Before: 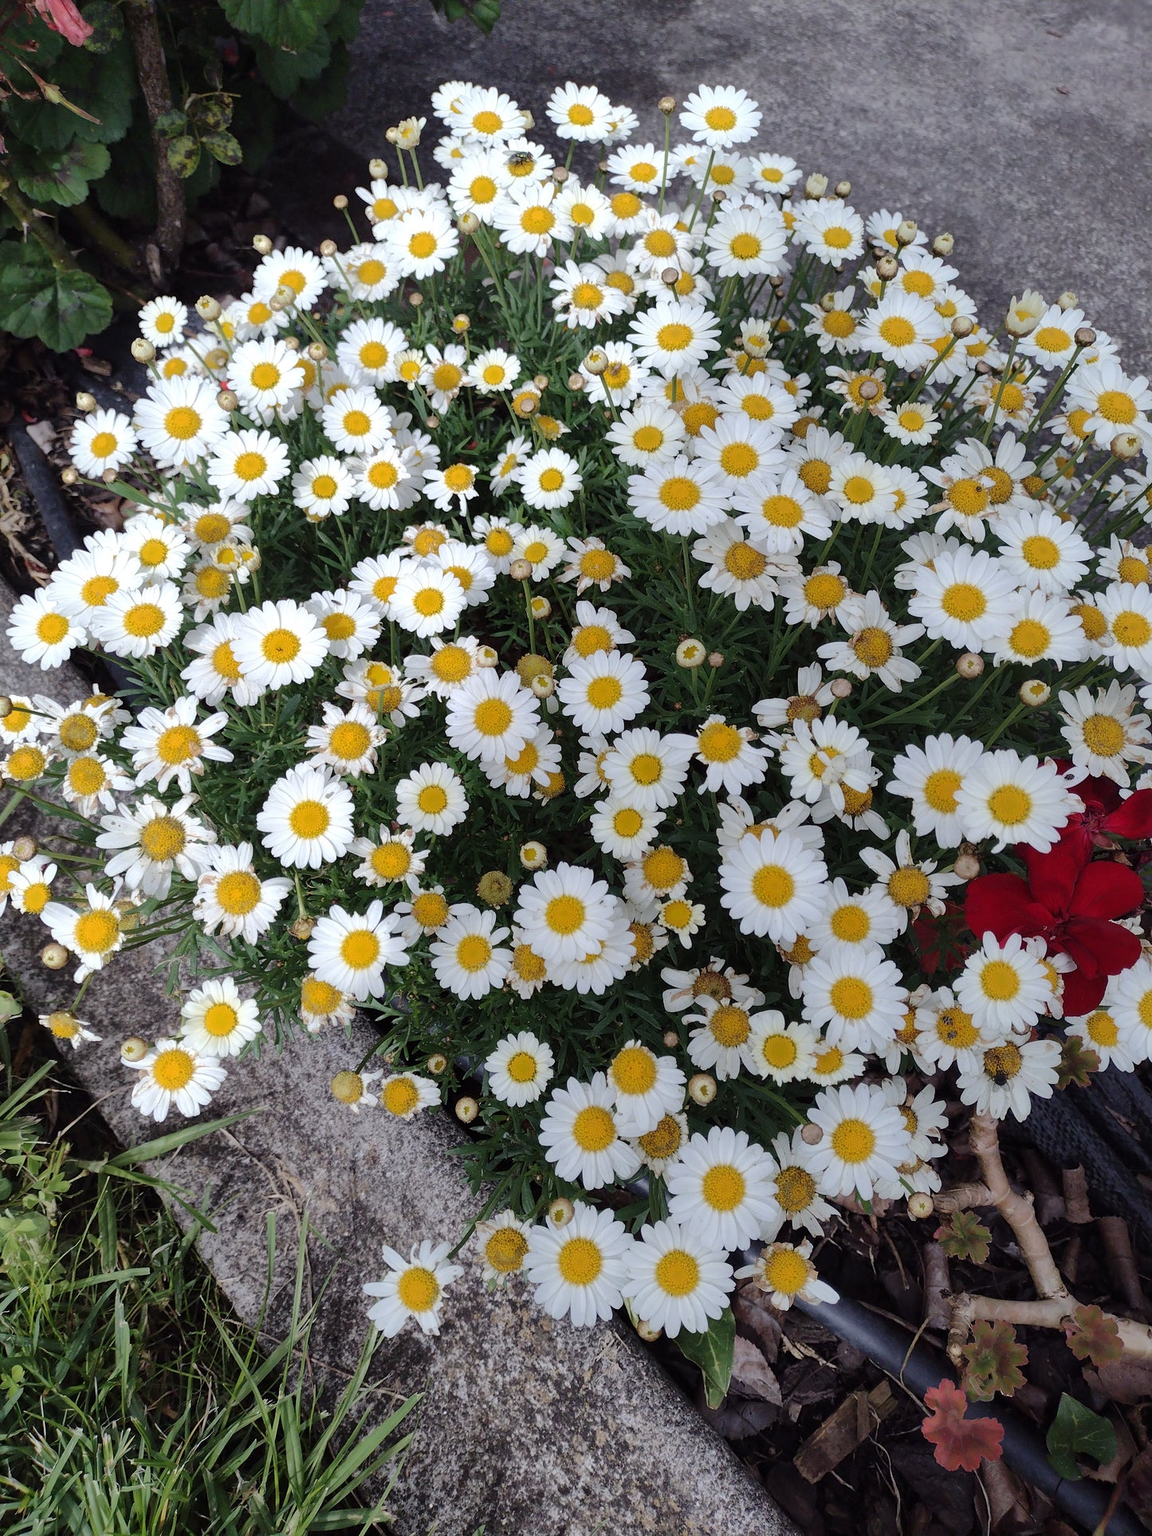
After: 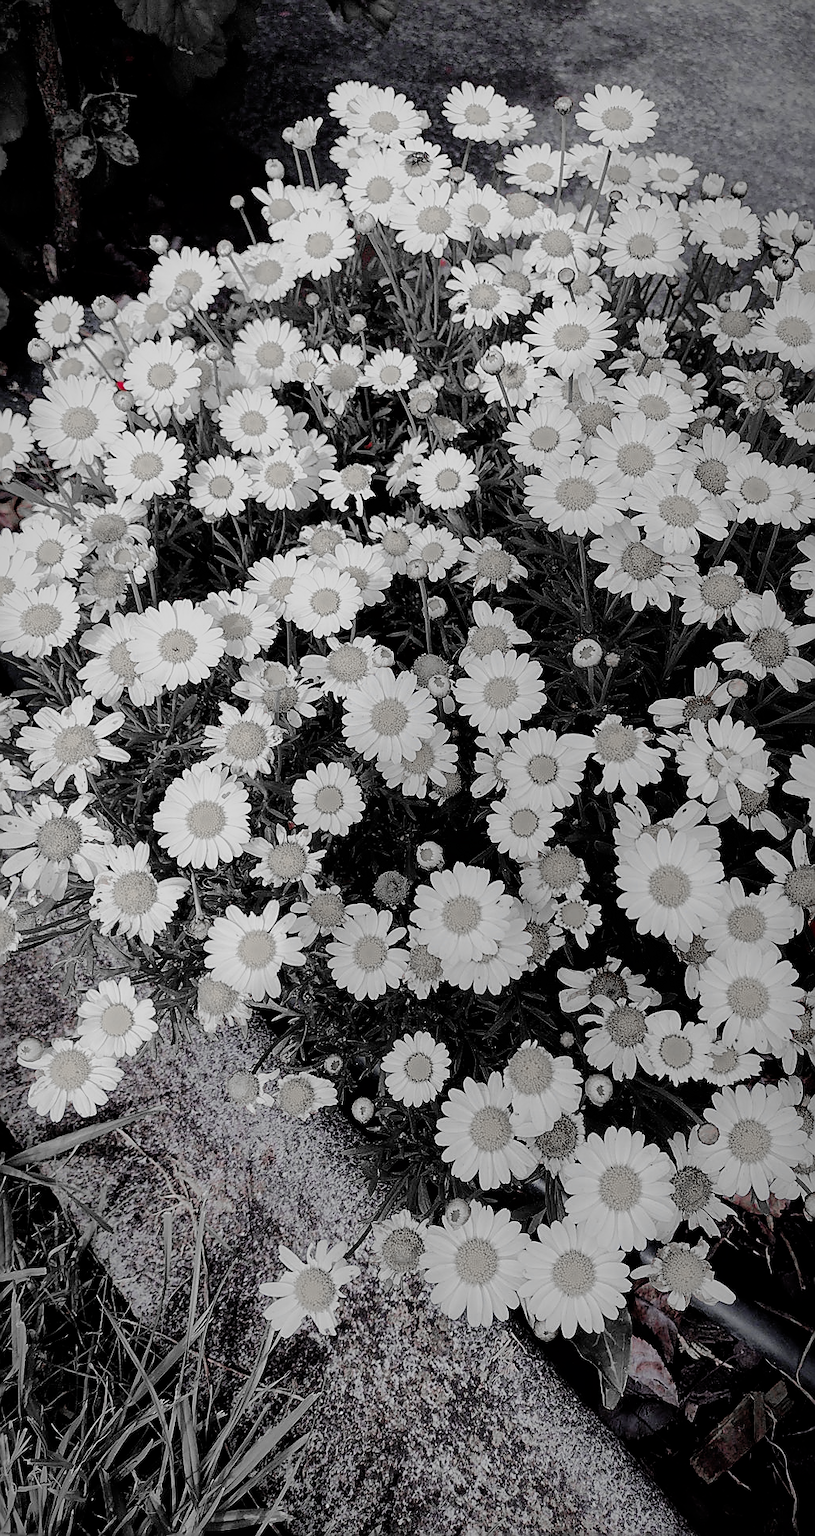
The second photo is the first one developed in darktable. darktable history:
sharpen: radius 1.4, amount 1.25, threshold 0.7
white balance: red 0.978, blue 0.999
vignetting: fall-off start 80.87%, fall-off radius 61.59%, brightness -0.384, saturation 0.007, center (0, 0.007), automatic ratio true, width/height ratio 1.418
crop and rotate: left 9.061%, right 20.142%
filmic rgb: black relative exposure -4.38 EV, white relative exposure 4.56 EV, hardness 2.37, contrast 1.05
exposure: black level correction -0.001, exposure 0.08 EV, compensate highlight preservation false
color zones: curves: ch0 [(0, 0.278) (0.143, 0.5) (0.286, 0.5) (0.429, 0.5) (0.571, 0.5) (0.714, 0.5) (0.857, 0.5) (1, 0.5)]; ch1 [(0, 1) (0.143, 0.165) (0.286, 0) (0.429, 0) (0.571, 0) (0.714, 0) (0.857, 0.5) (1, 0.5)]; ch2 [(0, 0.508) (0.143, 0.5) (0.286, 0.5) (0.429, 0.5) (0.571, 0.5) (0.714, 0.5) (0.857, 0.5) (1, 0.5)]
